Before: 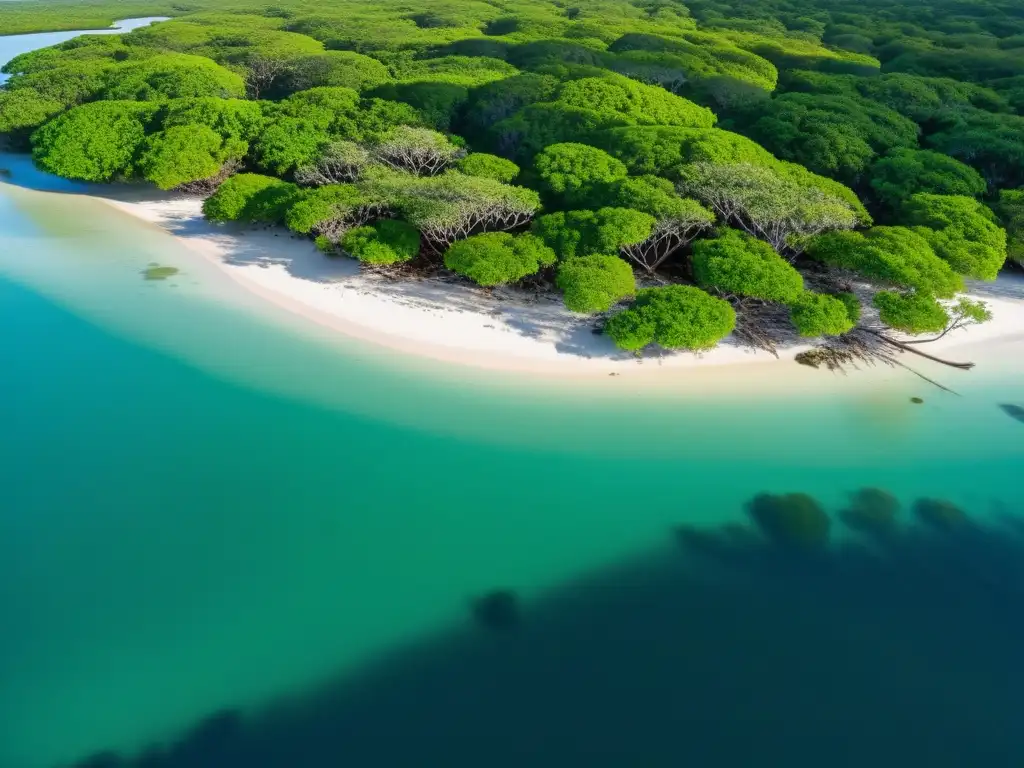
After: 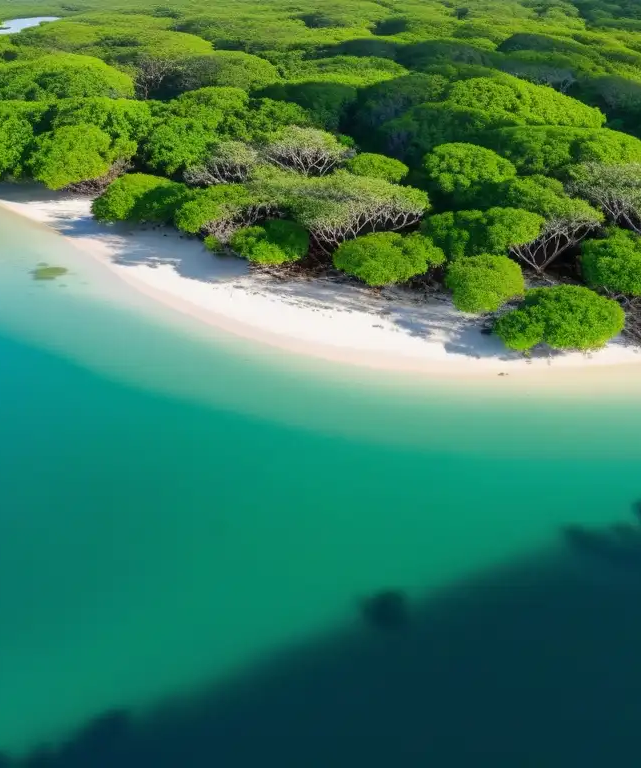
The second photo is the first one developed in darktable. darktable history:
crop: left 10.881%, right 26.504%
